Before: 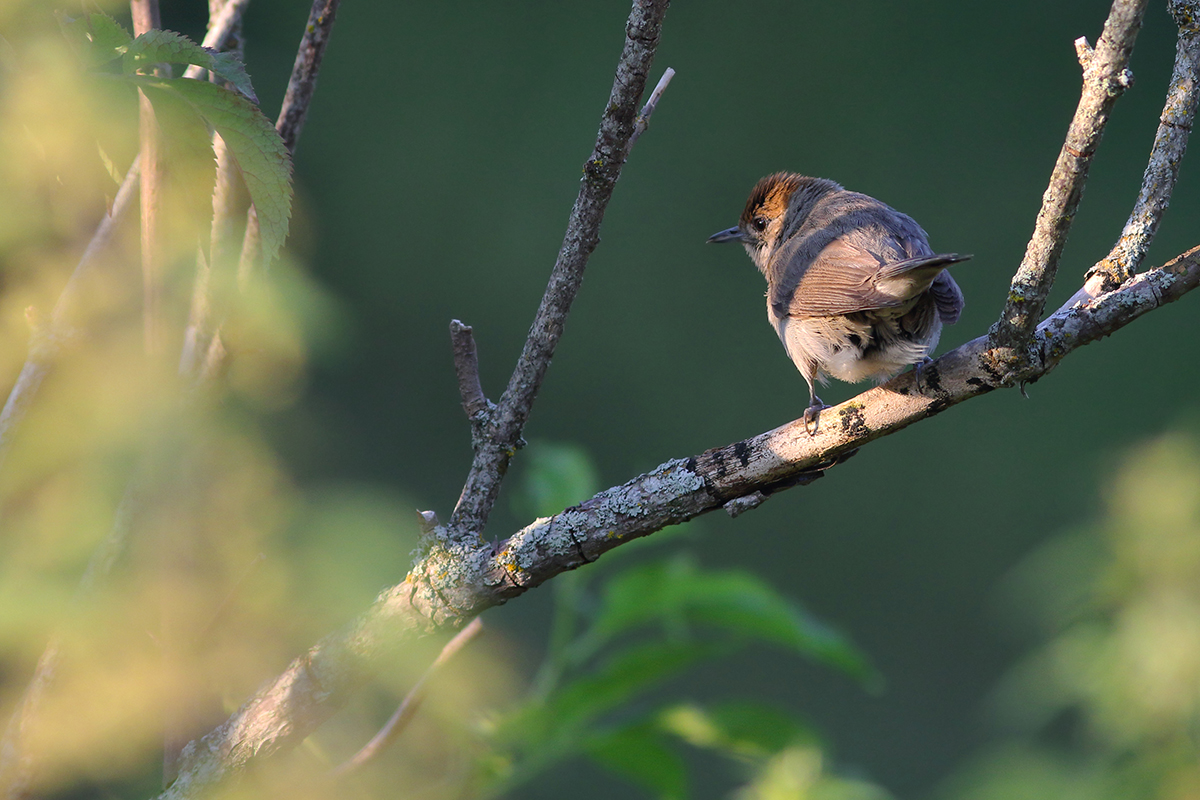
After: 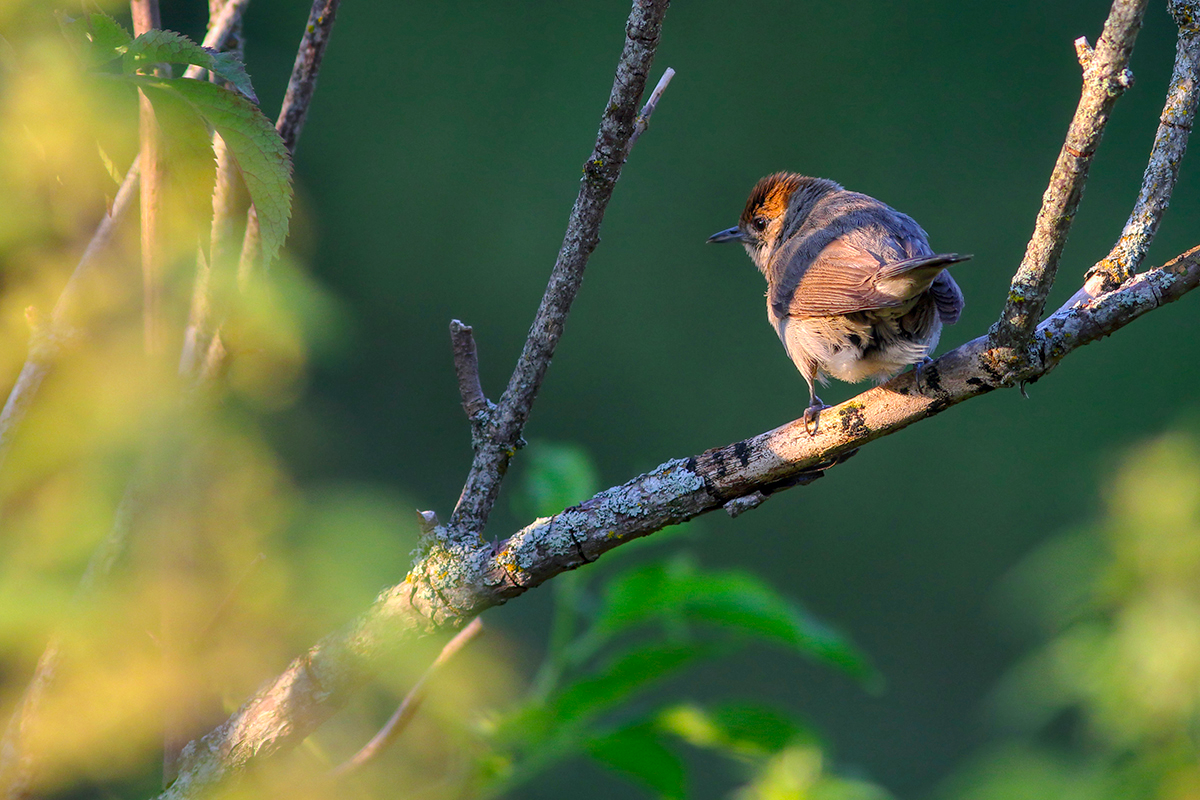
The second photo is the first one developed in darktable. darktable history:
contrast brightness saturation: saturation 0.509
local contrast: highlights 27%, detail 130%
